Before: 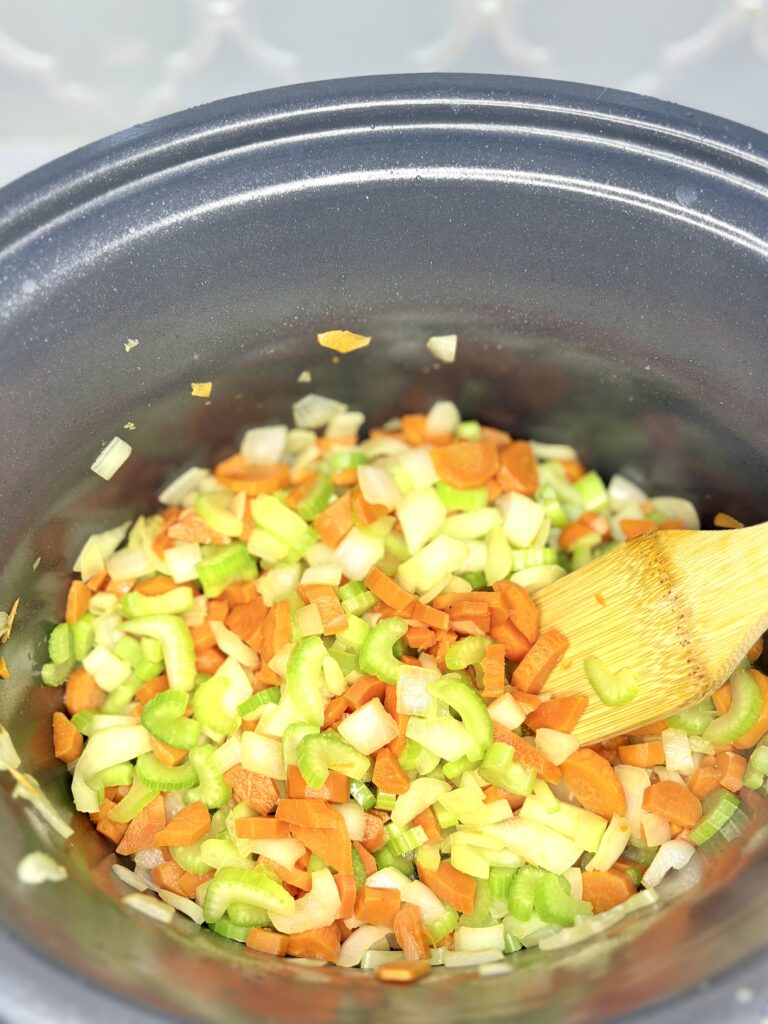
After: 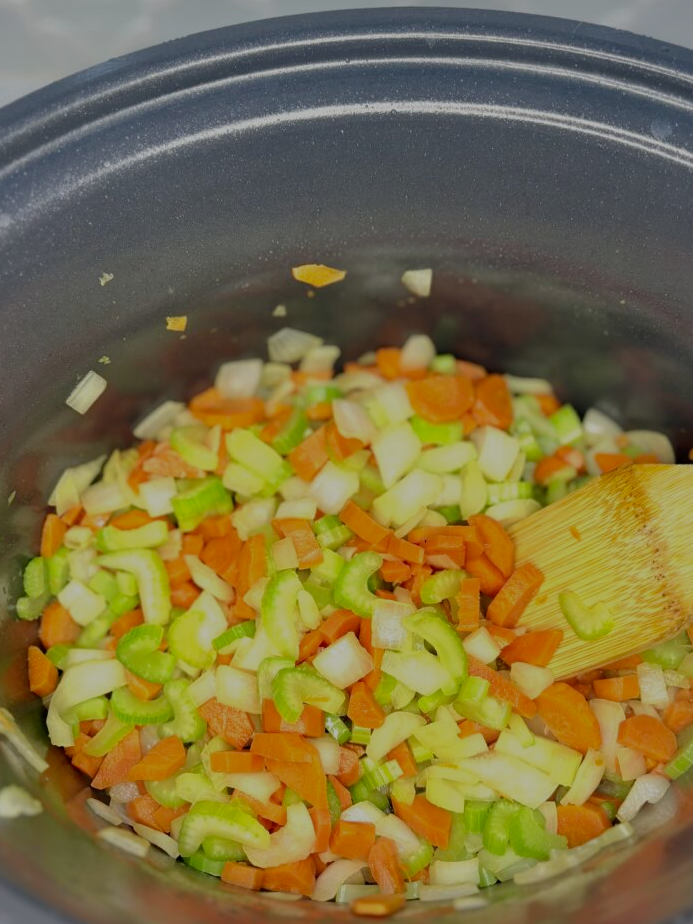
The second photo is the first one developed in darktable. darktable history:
crop: left 3.377%, top 6.502%, right 6.353%, bottom 3.186%
tone equalizer: -8 EV -0.001 EV, -7 EV 0.003 EV, -6 EV -0.002 EV, -5 EV -0.003 EV, -4 EV -0.077 EV, -3 EV -0.227 EV, -2 EV -0.285 EV, -1 EV 0.121 EV, +0 EV 0.329 EV, edges refinement/feathering 500, mask exposure compensation -1.57 EV, preserve details no
exposure: exposure -0.931 EV, compensate highlight preservation false
contrast brightness saturation: contrast 0.073
